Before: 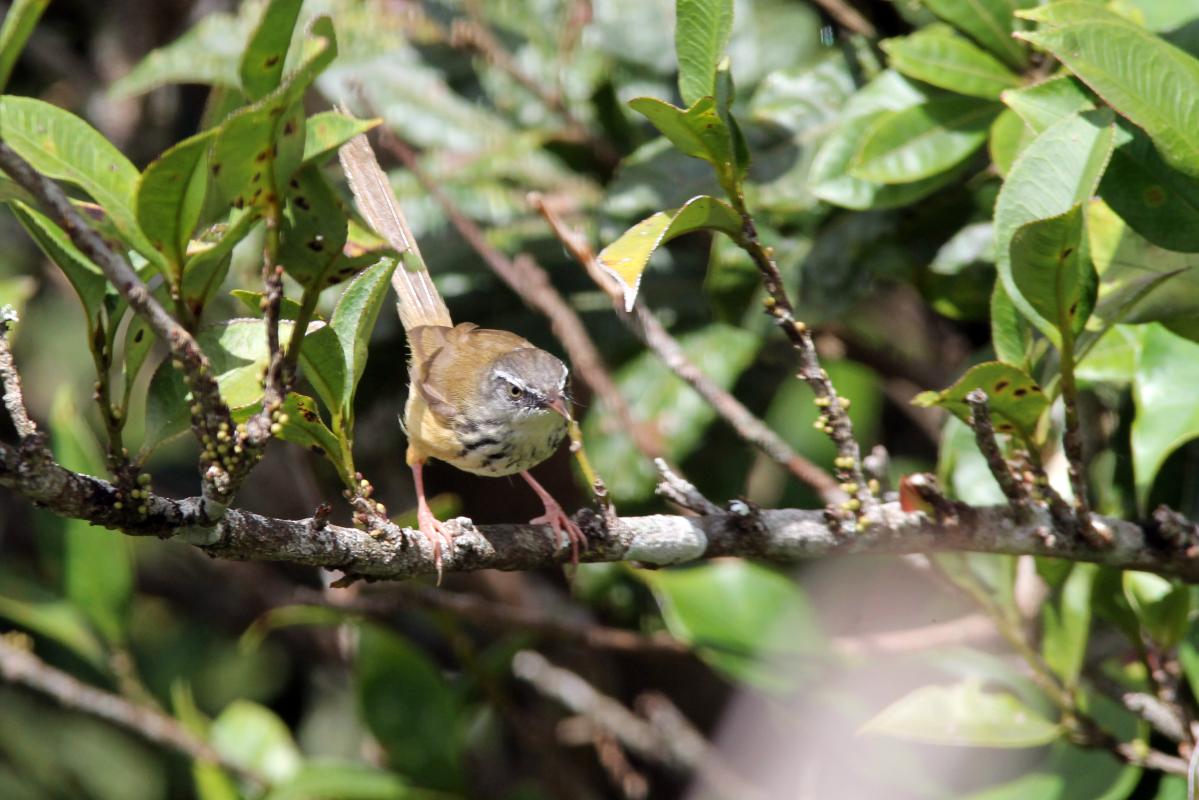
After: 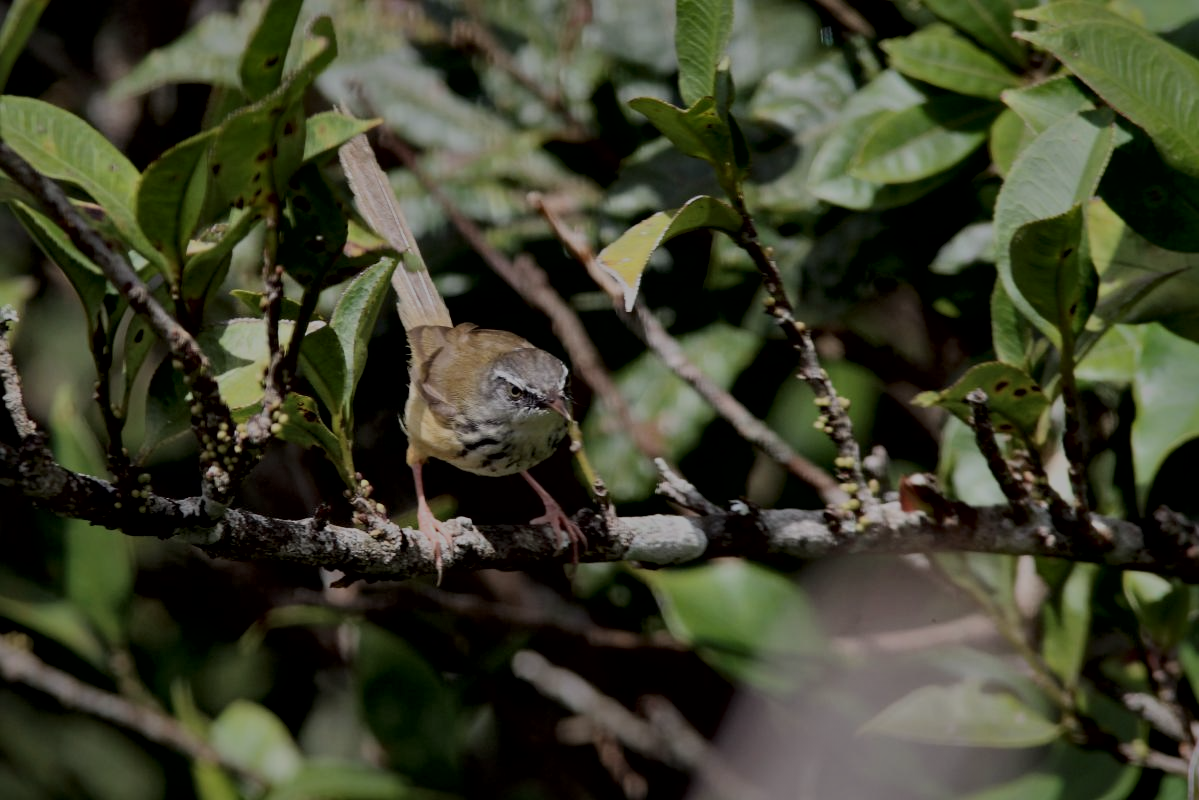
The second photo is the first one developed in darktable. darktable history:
haze removal: strength 0.03, distance 0.25, compatibility mode true, adaptive false
local contrast: mode bilateral grid, contrast 69, coarseness 76, detail 181%, midtone range 0.2
tone equalizer: -8 EV -1.99 EV, -7 EV -1.99 EV, -6 EV -1.99 EV, -5 EV -1.96 EV, -4 EV -1.99 EV, -3 EV -2 EV, -2 EV -1.99 EV, -1 EV -1.63 EV, +0 EV -1.97 EV
